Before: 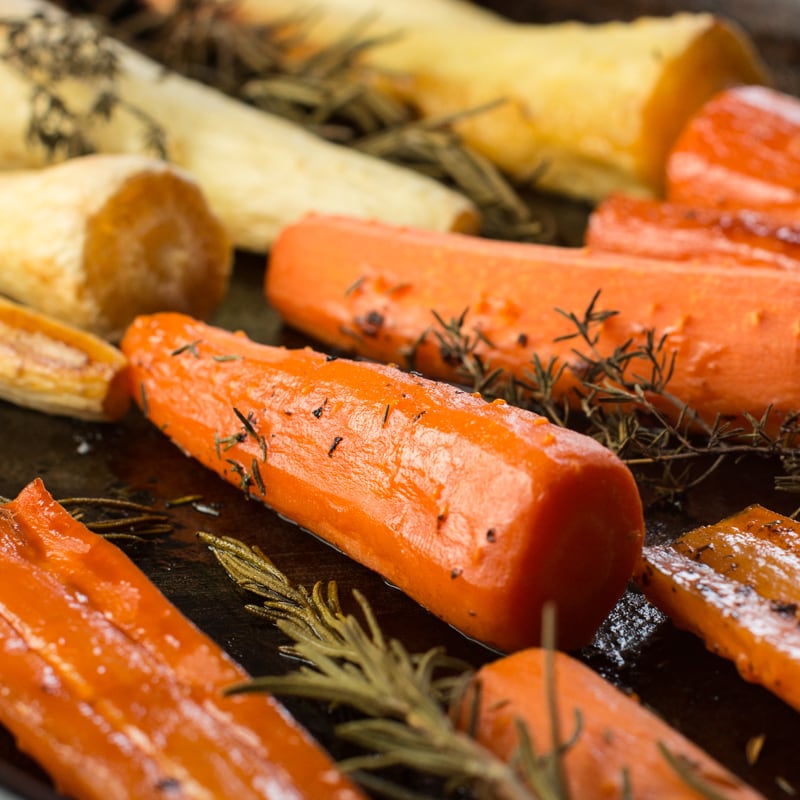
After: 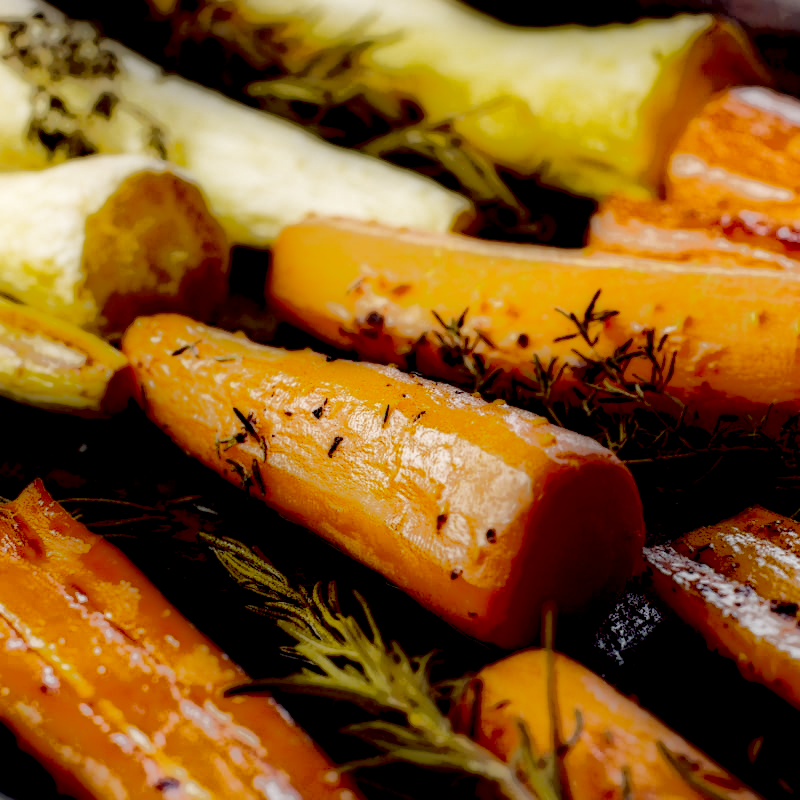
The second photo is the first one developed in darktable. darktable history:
color balance rgb: shadows lift › luminance -21.563%, shadows lift › chroma 9.03%, shadows lift › hue 282.39°, power › chroma 0.244%, power › hue 62.29°, perceptual saturation grading › global saturation 19.337%, perceptual brilliance grading › global brilliance 10.917%
local contrast: highlights 5%, shadows 247%, detail 164%, midtone range 0.003
base curve: curves: ch0 [(0, 0.007) (0.028, 0.063) (0.121, 0.311) (0.46, 0.743) (0.859, 0.957) (1, 1)], preserve colors none
